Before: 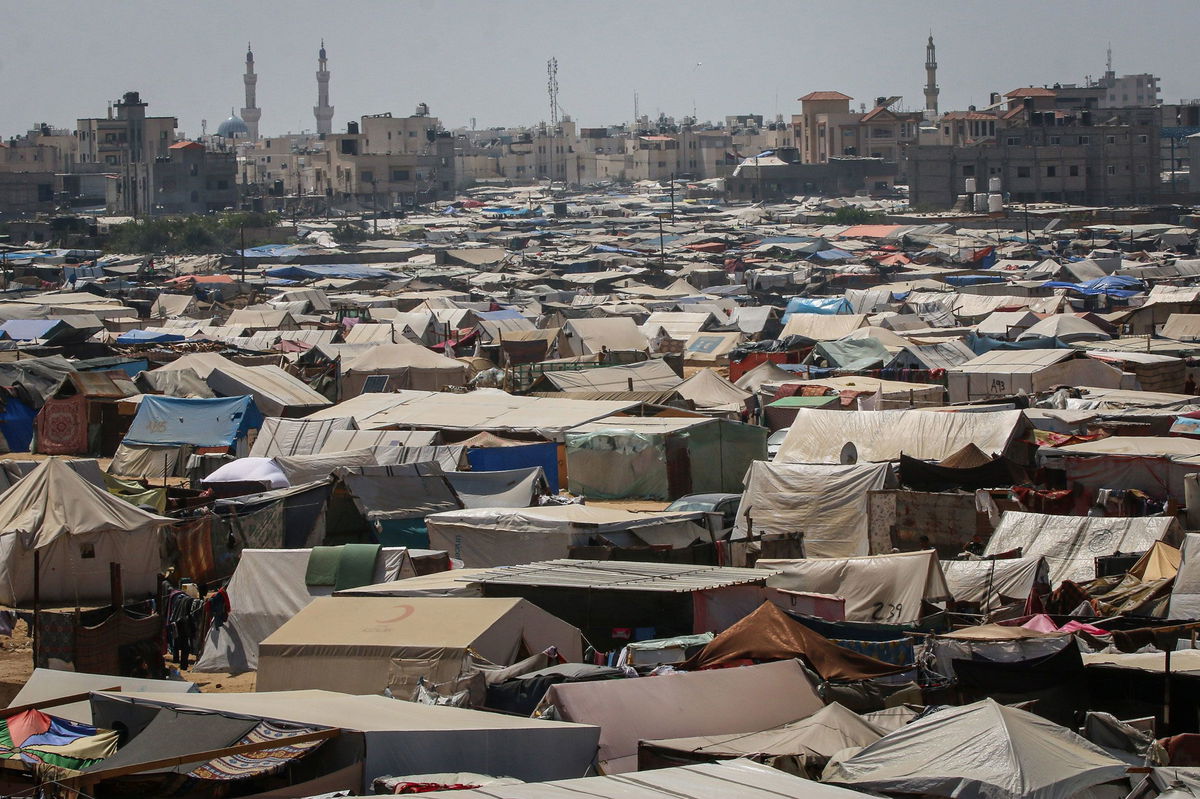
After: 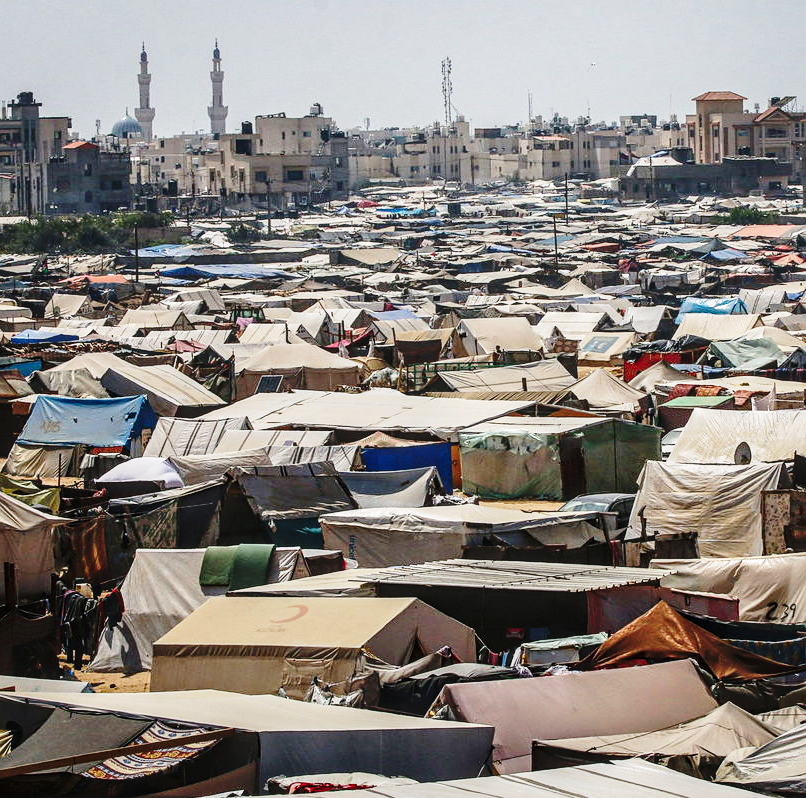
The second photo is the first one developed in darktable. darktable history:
crop and rotate: left 8.857%, right 23.912%
sharpen: amount 0.216
base curve: curves: ch0 [(0, 0) (0.04, 0.03) (0.133, 0.232) (0.448, 0.748) (0.843, 0.968) (1, 1)], preserve colors none
local contrast: on, module defaults
